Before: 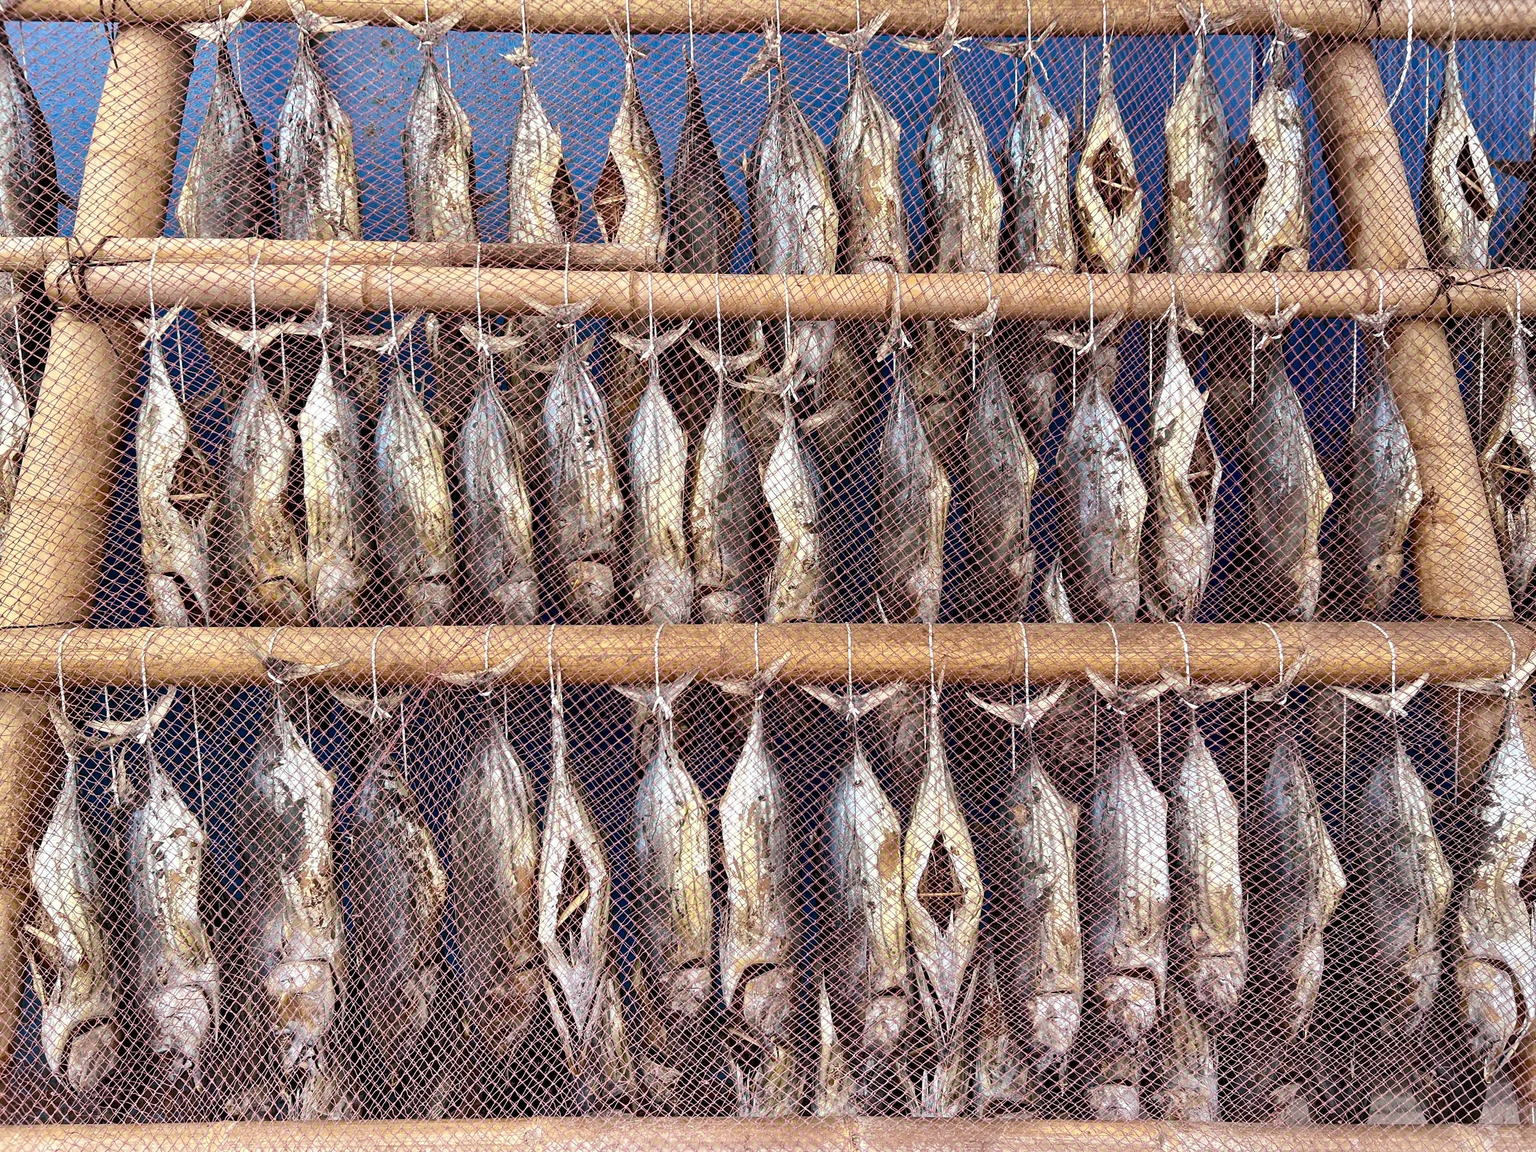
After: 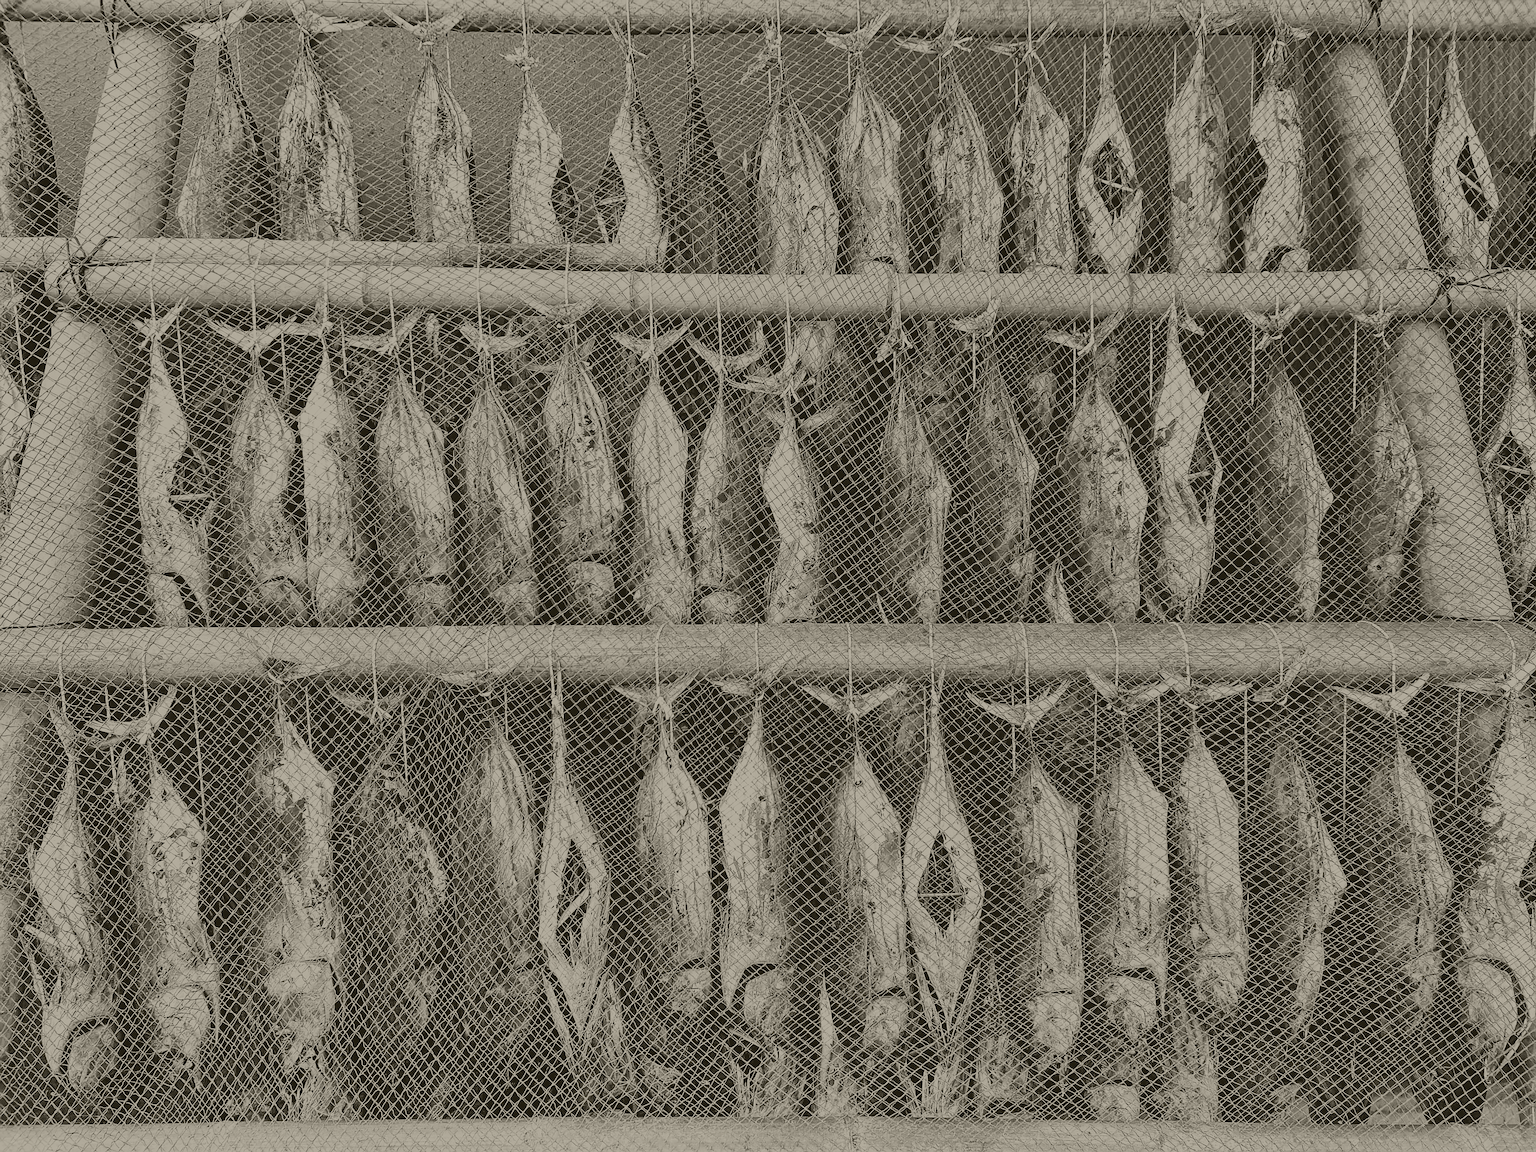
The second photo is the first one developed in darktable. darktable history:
base curve: curves: ch0 [(0, 0) (0.005, 0.002) (0.193, 0.295) (0.399, 0.664) (0.75, 0.928) (1, 1)]
sharpen: radius 1.4, amount 1.25, threshold 0.7
white balance: red 1, blue 1
colorize: hue 41.44°, saturation 22%, source mix 60%, lightness 10.61%
